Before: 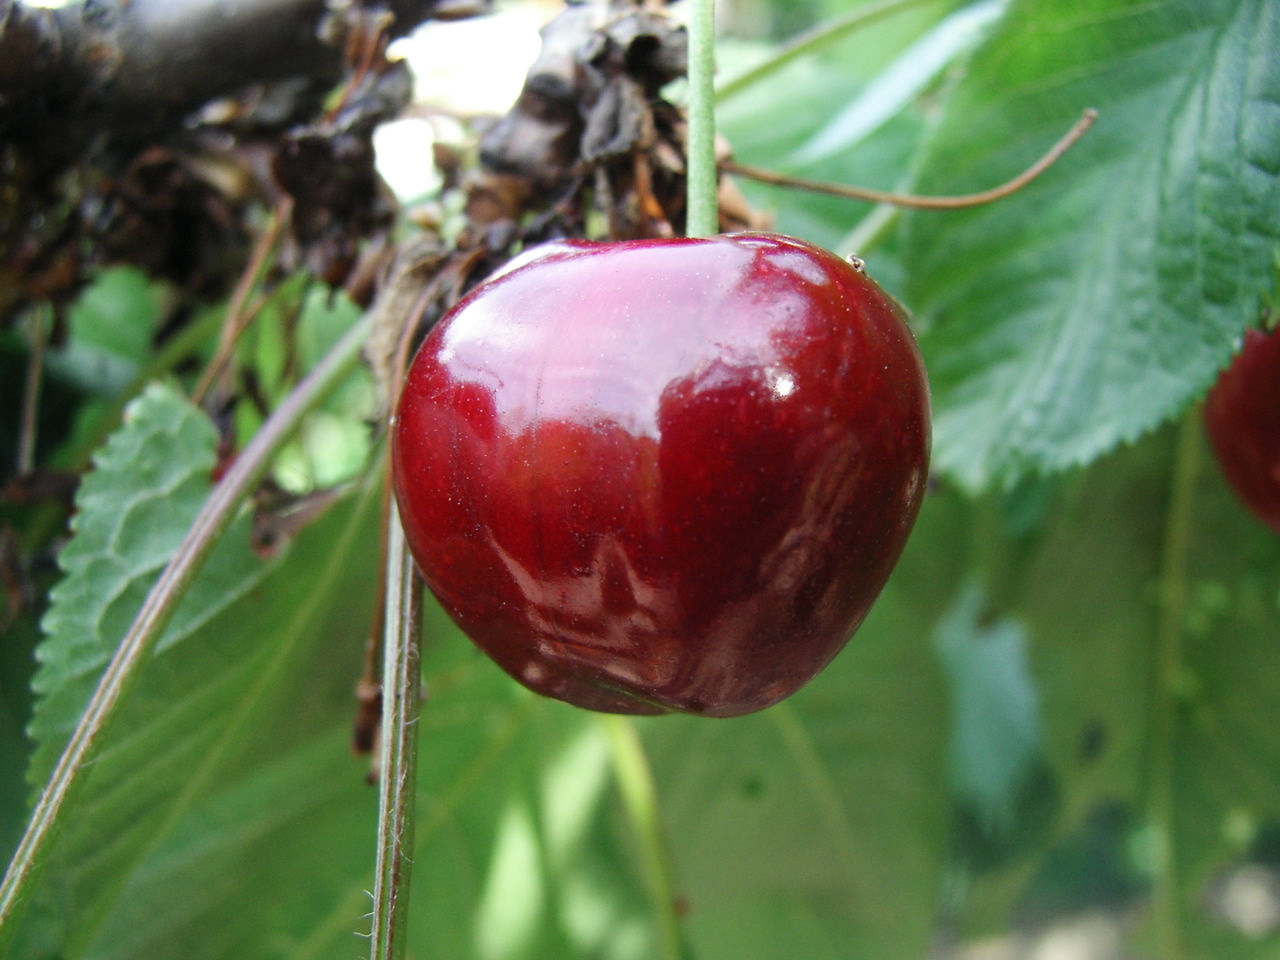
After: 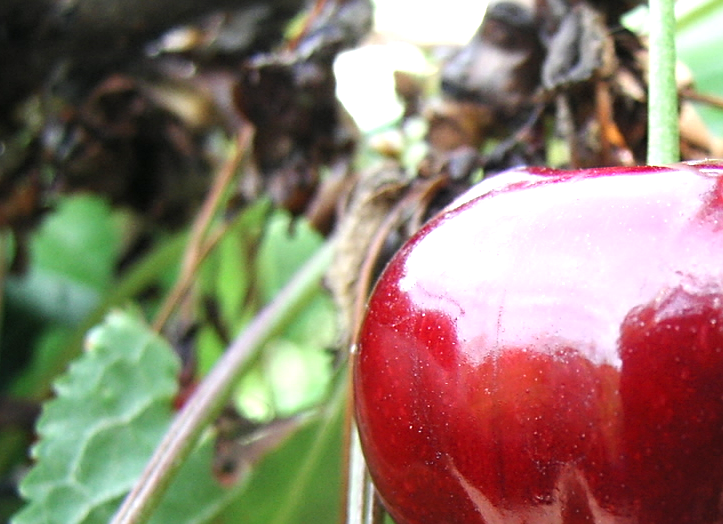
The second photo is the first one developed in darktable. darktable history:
sharpen: on, module defaults
crop and rotate: left 3.057%, top 7.506%, right 40.451%, bottom 37.843%
exposure: exposure 0.659 EV, compensate highlight preservation false
